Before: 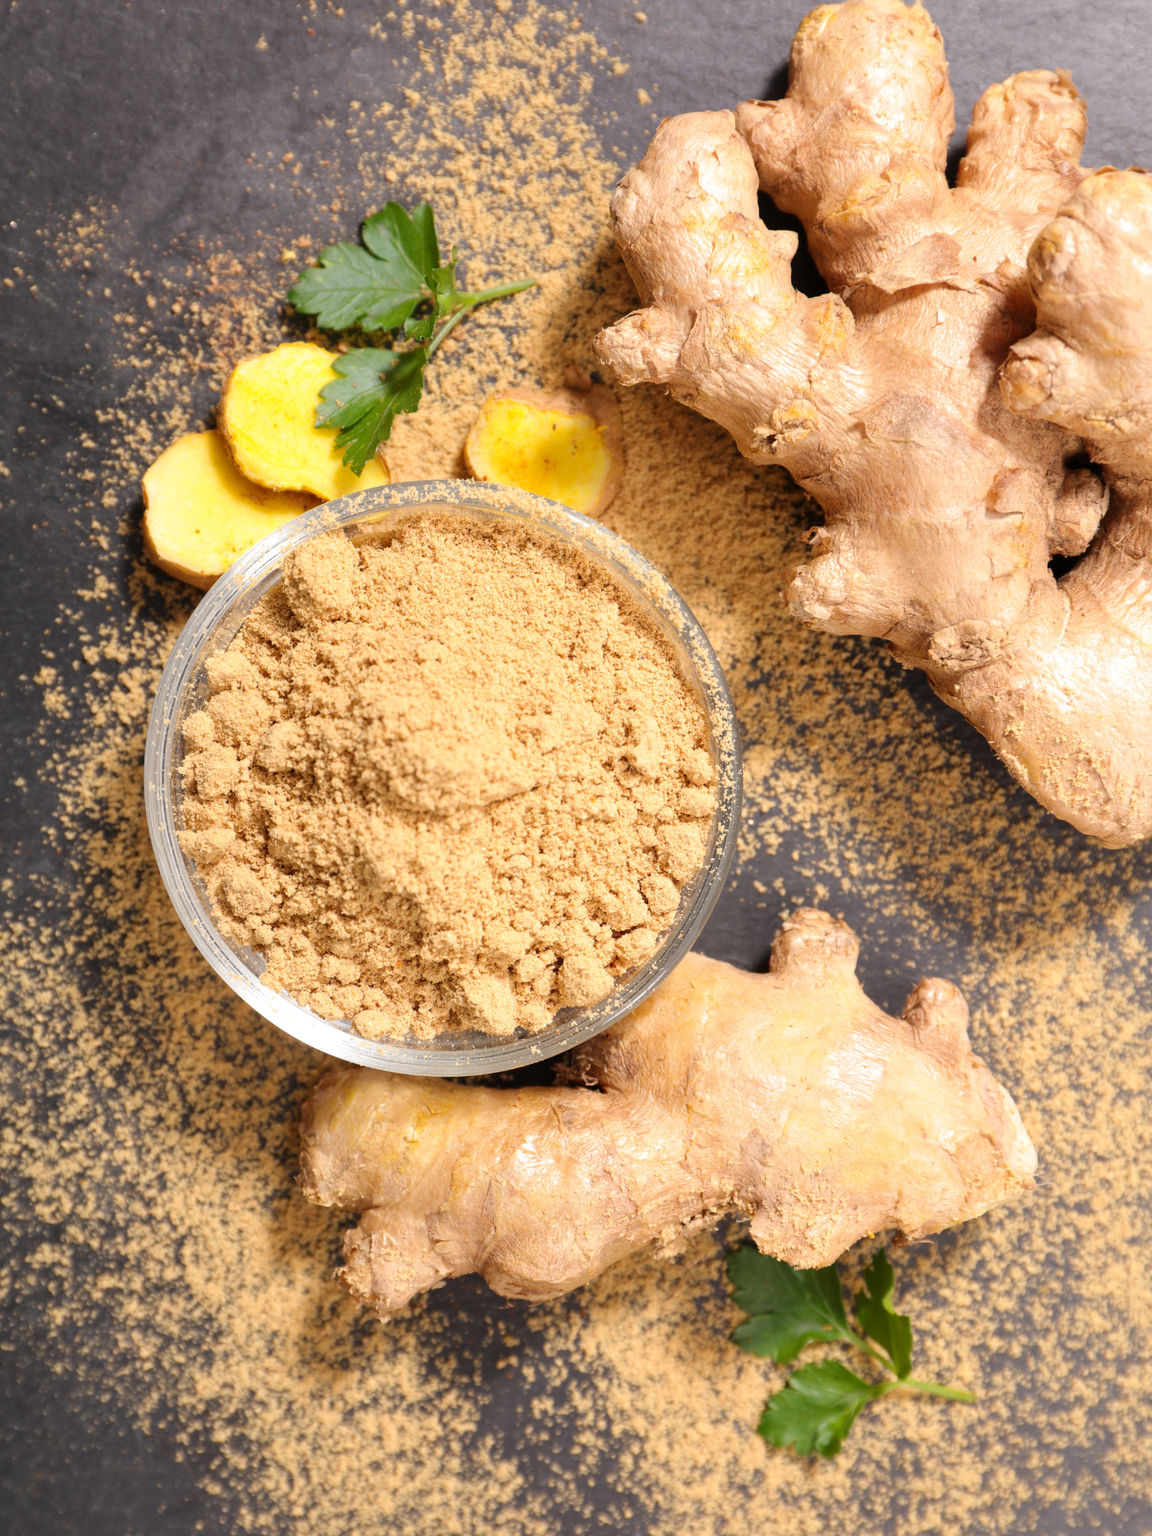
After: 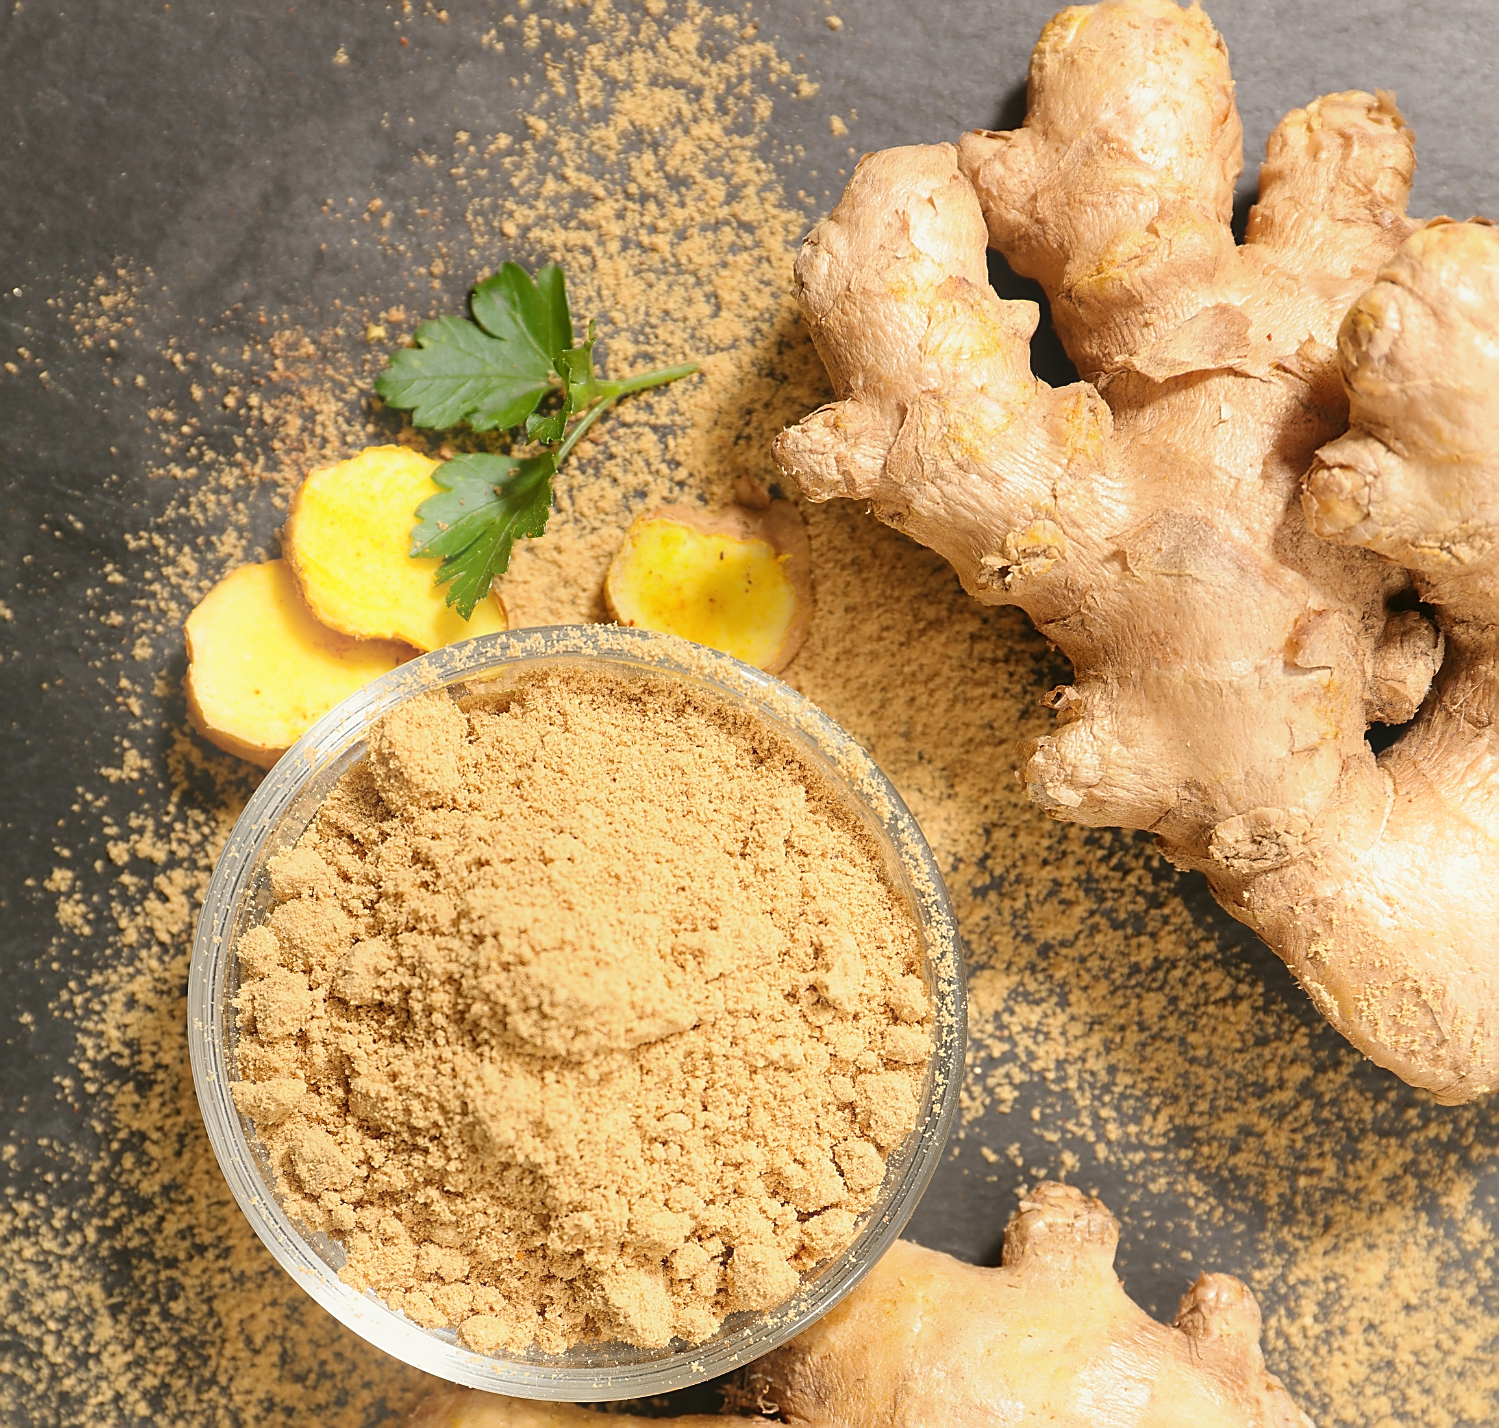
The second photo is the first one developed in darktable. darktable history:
sharpen: radius 1.4, amount 1.25, threshold 0.7
color balance: mode lift, gamma, gain (sRGB), lift [1.04, 1, 1, 0.97], gamma [1.01, 1, 1, 0.97], gain [0.96, 1, 1, 0.97]
crop: bottom 28.576%
bloom: size 15%, threshold 97%, strength 7%
